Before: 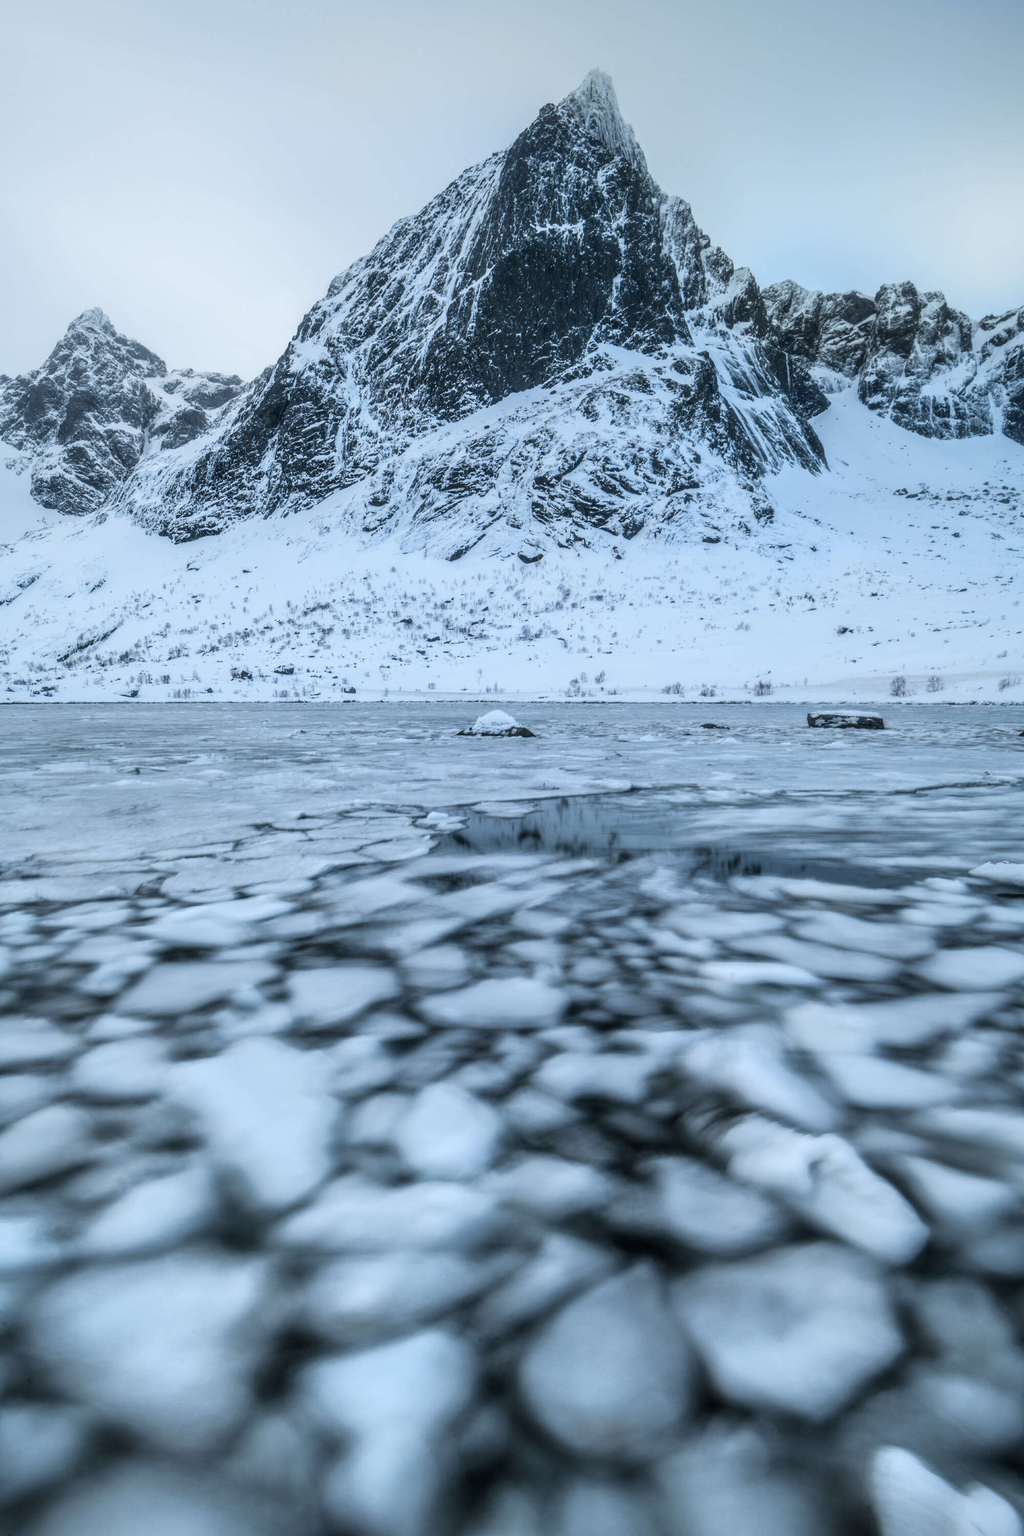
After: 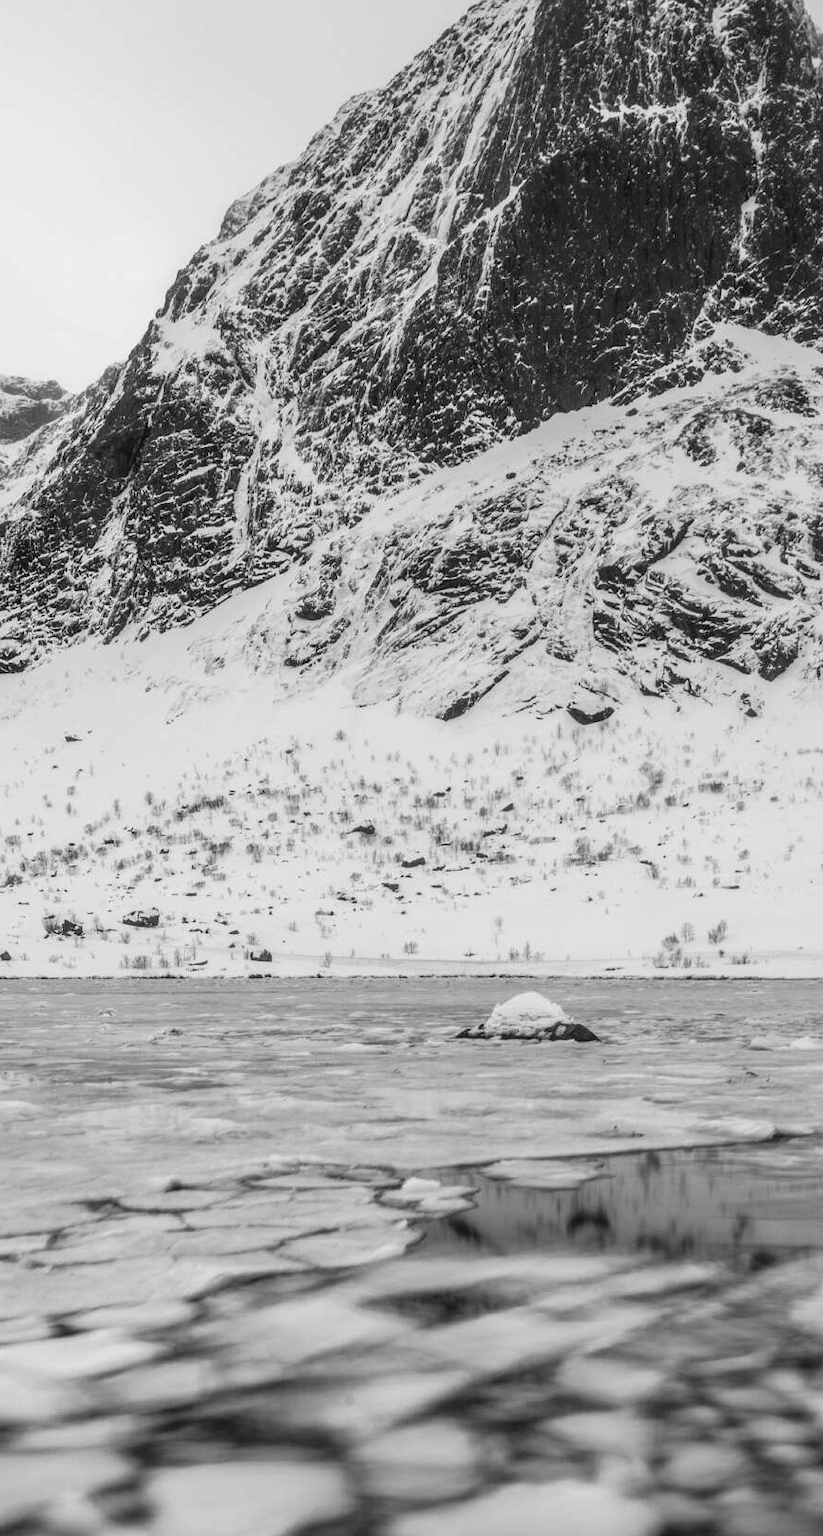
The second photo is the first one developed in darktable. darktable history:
shadows and highlights: shadows -10, white point adjustment 1.5, highlights 10
crop: left 20.248%, top 10.86%, right 35.675%, bottom 34.321%
monochrome: on, module defaults
